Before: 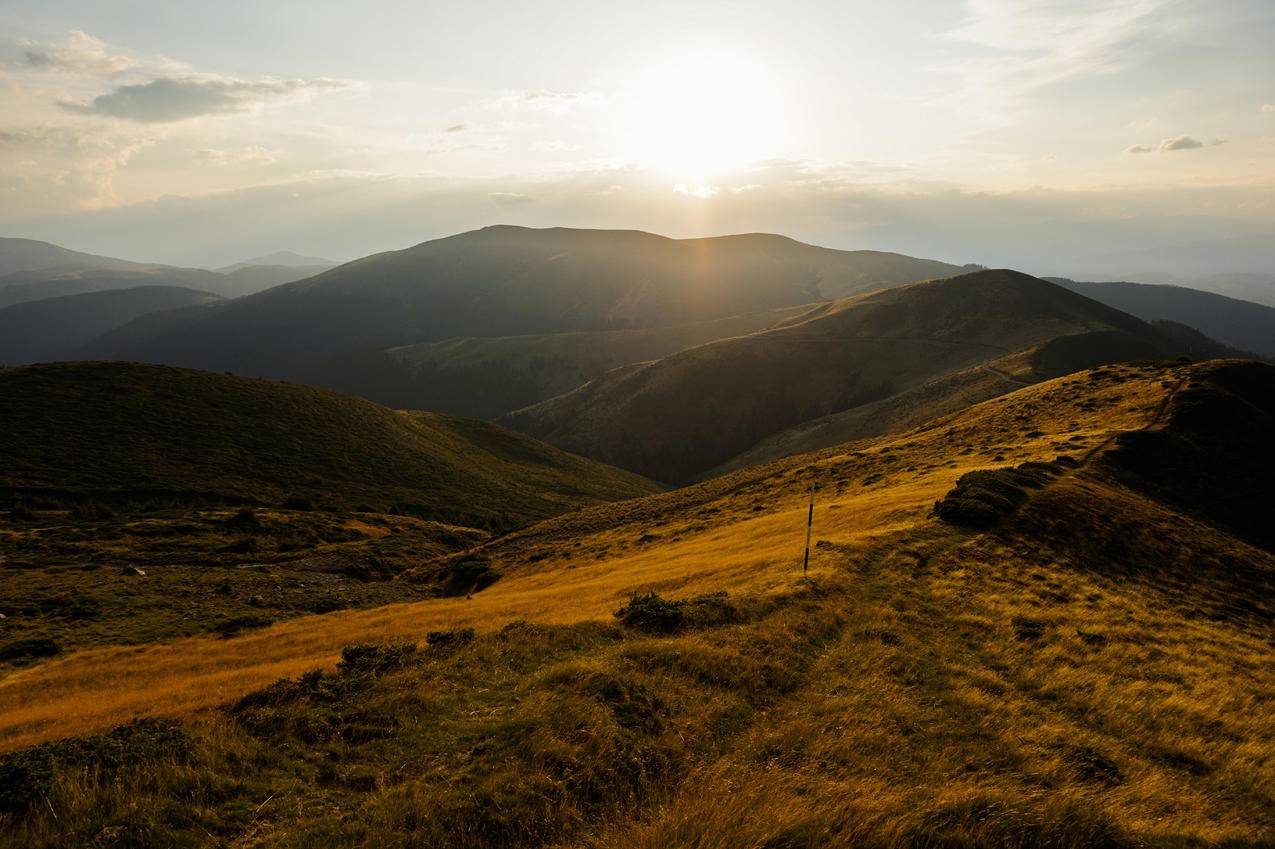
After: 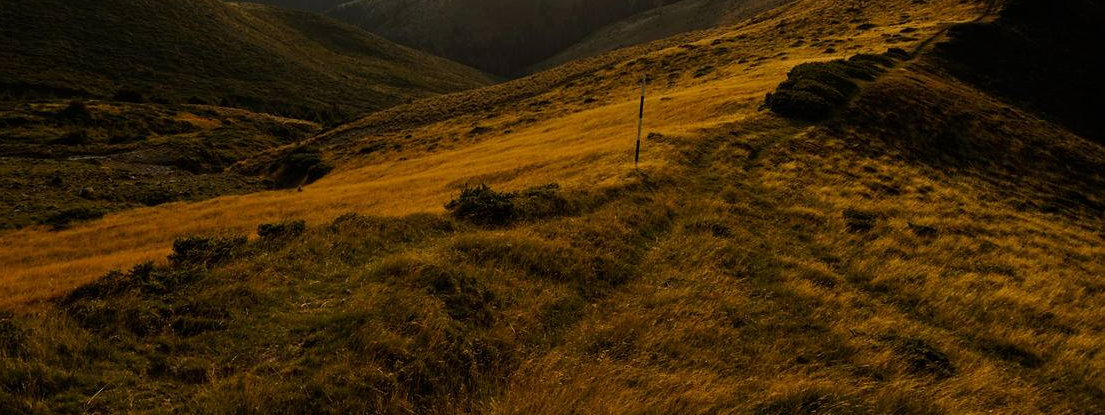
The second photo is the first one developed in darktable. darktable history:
crop and rotate: left 13.306%, top 48.129%, bottom 2.928%
exposure: exposure -0.153 EV, compensate highlight preservation false
